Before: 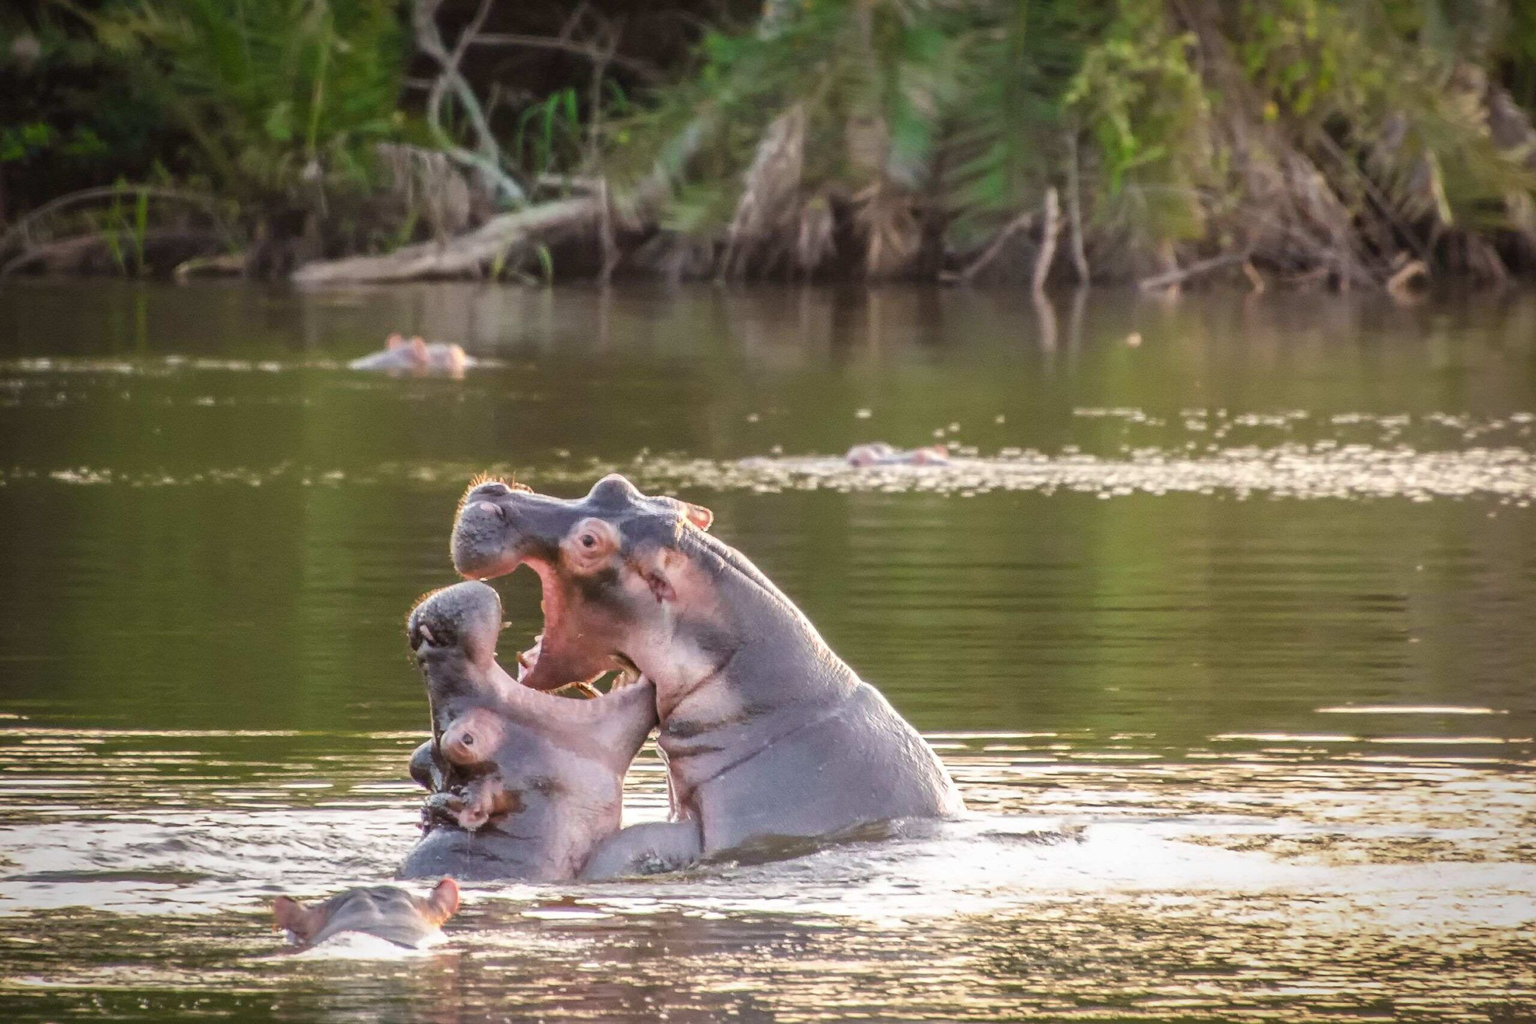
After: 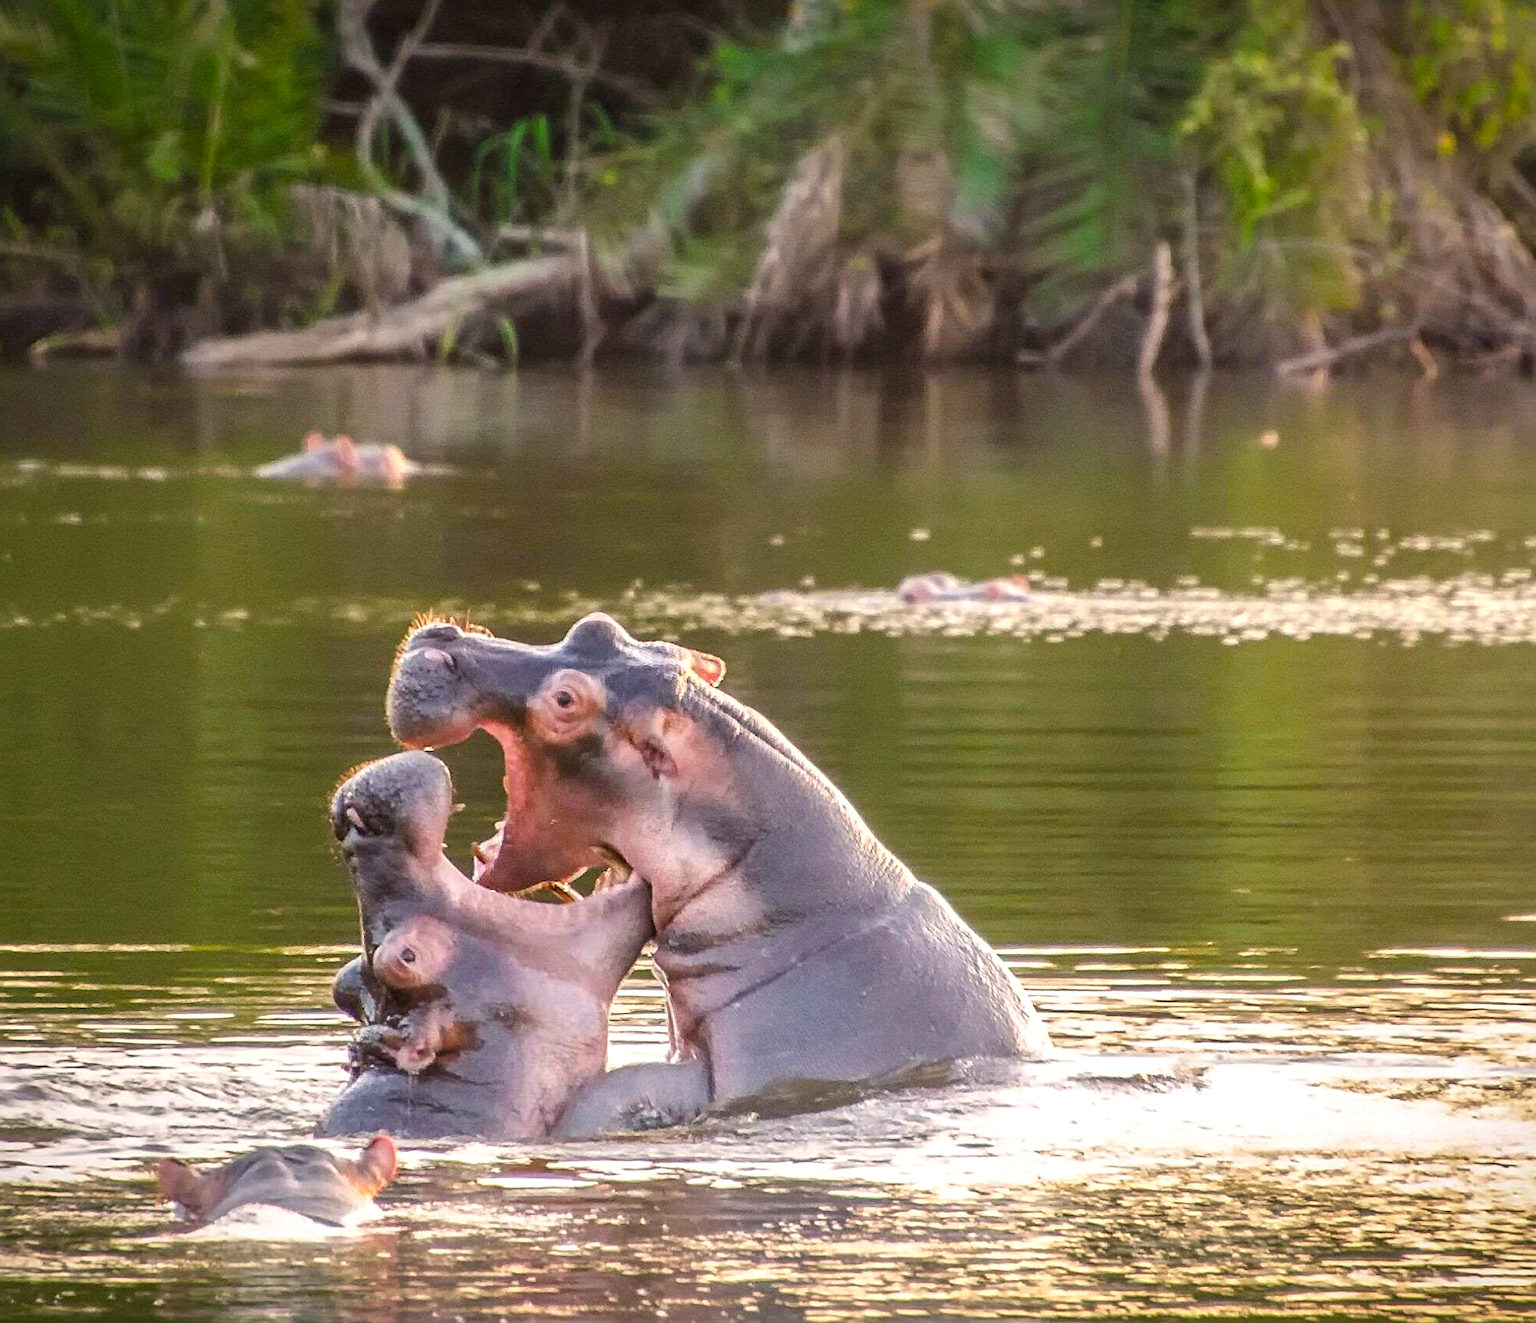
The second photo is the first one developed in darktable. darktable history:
sharpen: radius 2.12, amount 0.38, threshold 0.061
color balance rgb: power › hue 329.01°, highlights gain › chroma 1.112%, highlights gain › hue 52.64°, perceptual saturation grading › global saturation 19.957%, perceptual brilliance grading › global brilliance 4.245%
crop: left 9.898%, right 12.708%
